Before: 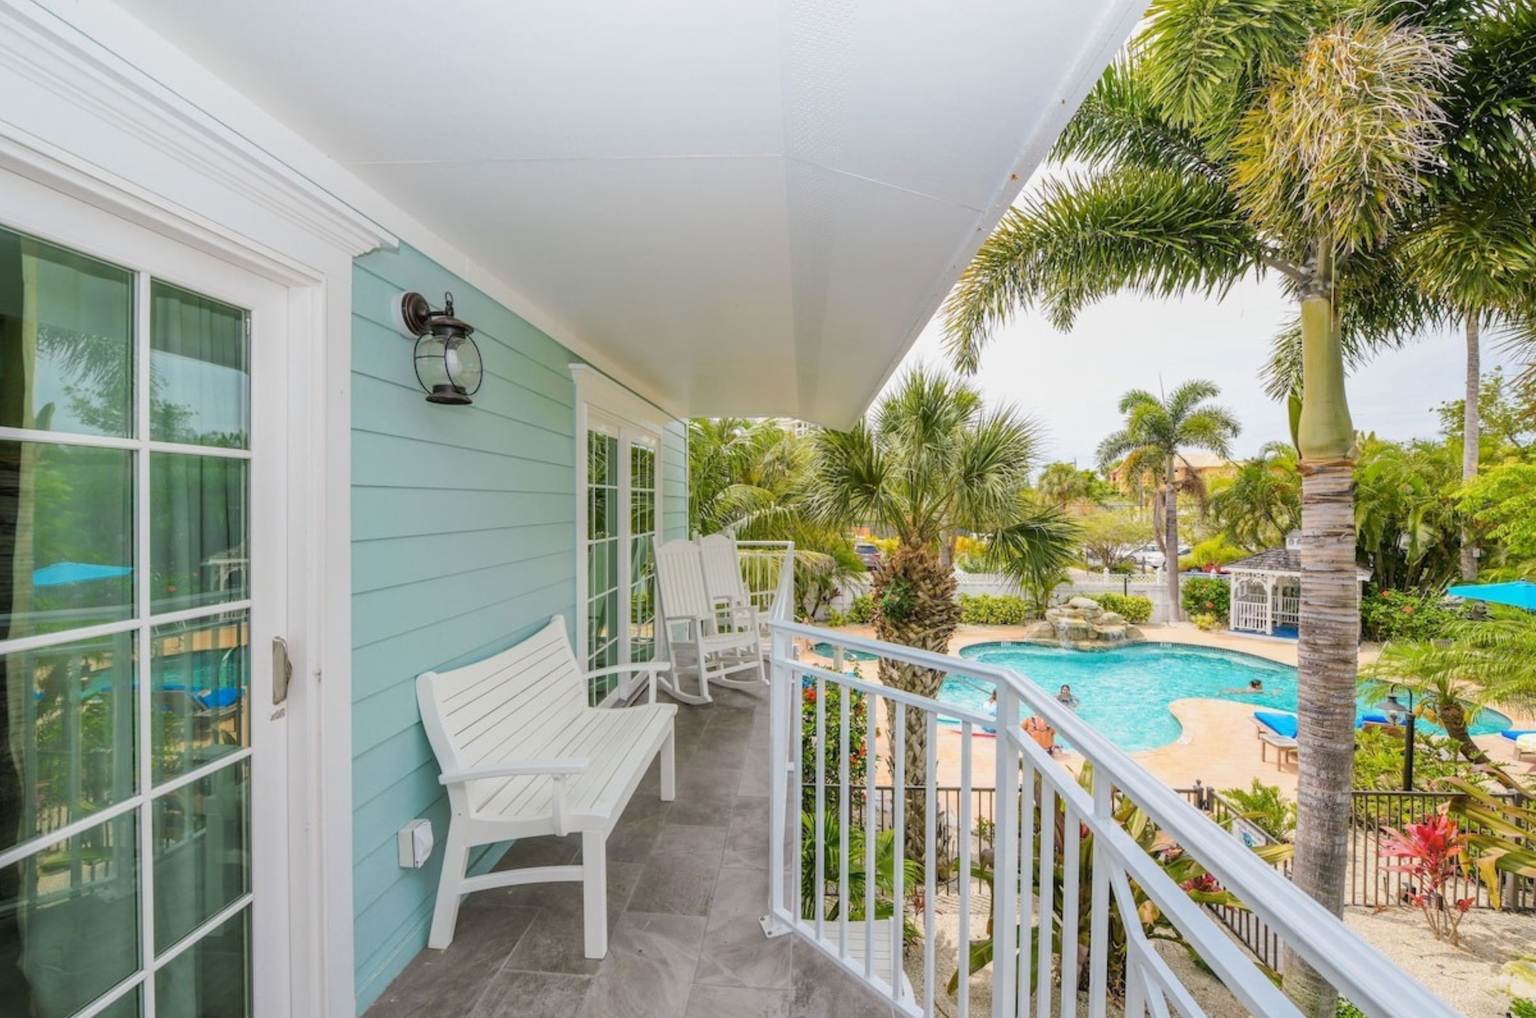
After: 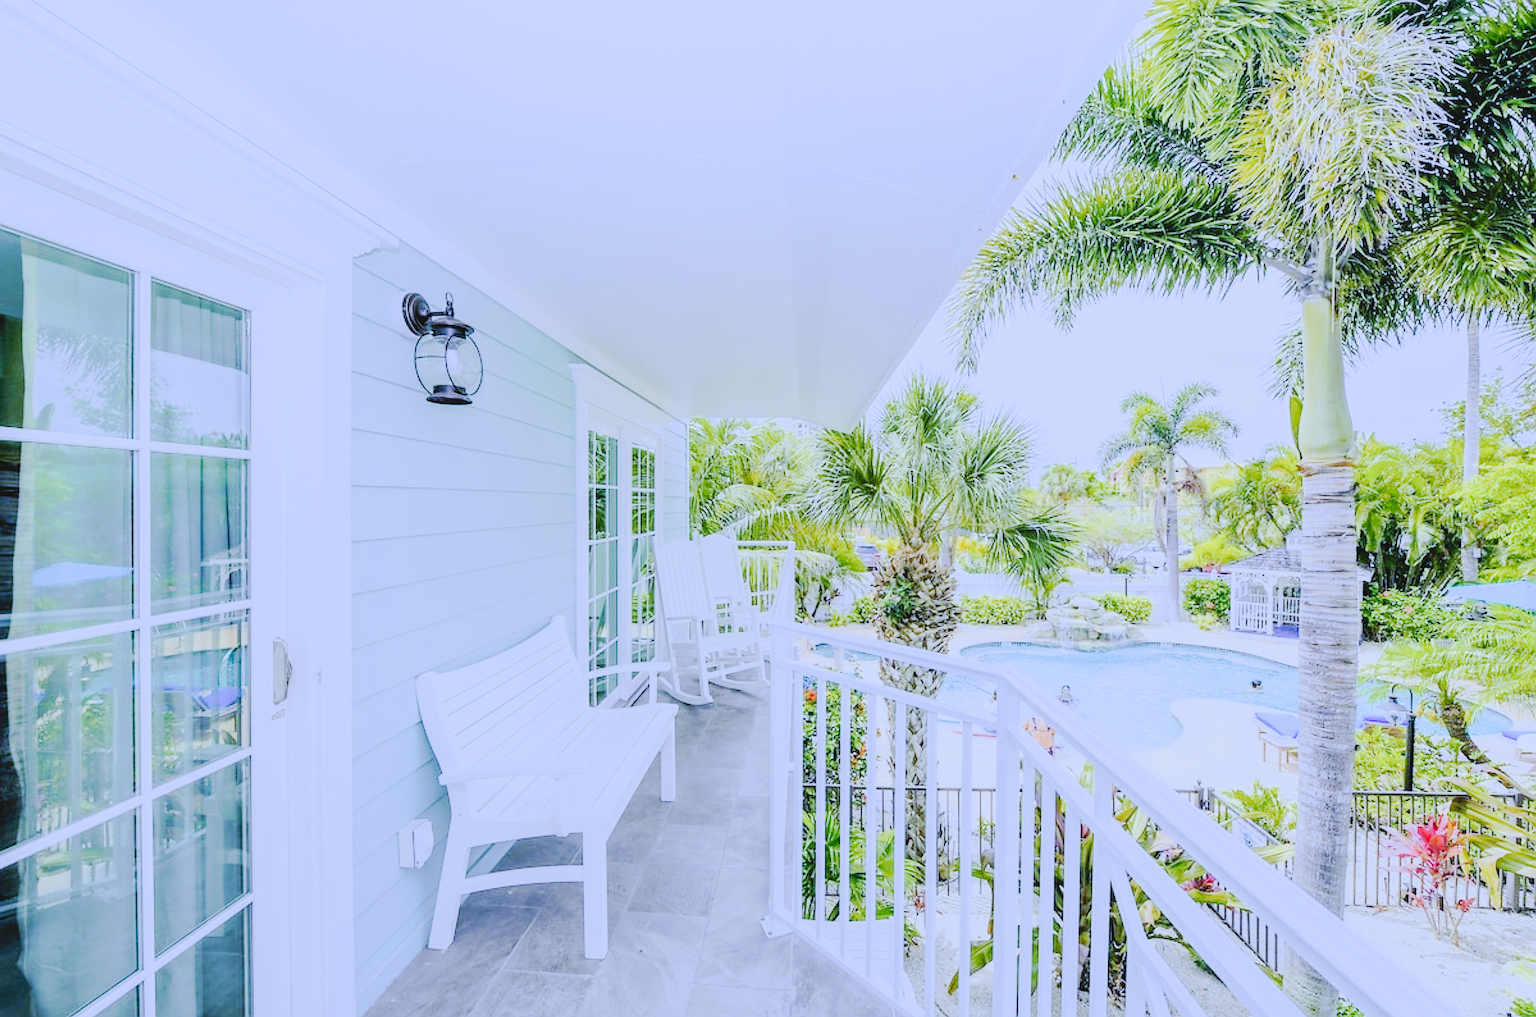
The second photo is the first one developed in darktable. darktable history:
tone curve: curves: ch0 [(0, 0) (0.003, 0.058) (0.011, 0.059) (0.025, 0.061) (0.044, 0.067) (0.069, 0.084) (0.1, 0.102) (0.136, 0.124) (0.177, 0.171) (0.224, 0.246) (0.277, 0.324) (0.335, 0.411) (0.399, 0.509) (0.468, 0.605) (0.543, 0.688) (0.623, 0.738) (0.709, 0.798) (0.801, 0.852) (0.898, 0.911) (1, 1)], preserve colors none
exposure: exposure 1 EV, compensate highlight preservation false
sharpen: radius 1.4, amount 1.25, threshold 0.7
filmic rgb: black relative exposure -7.65 EV, white relative exposure 4.56 EV, hardness 3.61
white balance: red 0.766, blue 1.537
